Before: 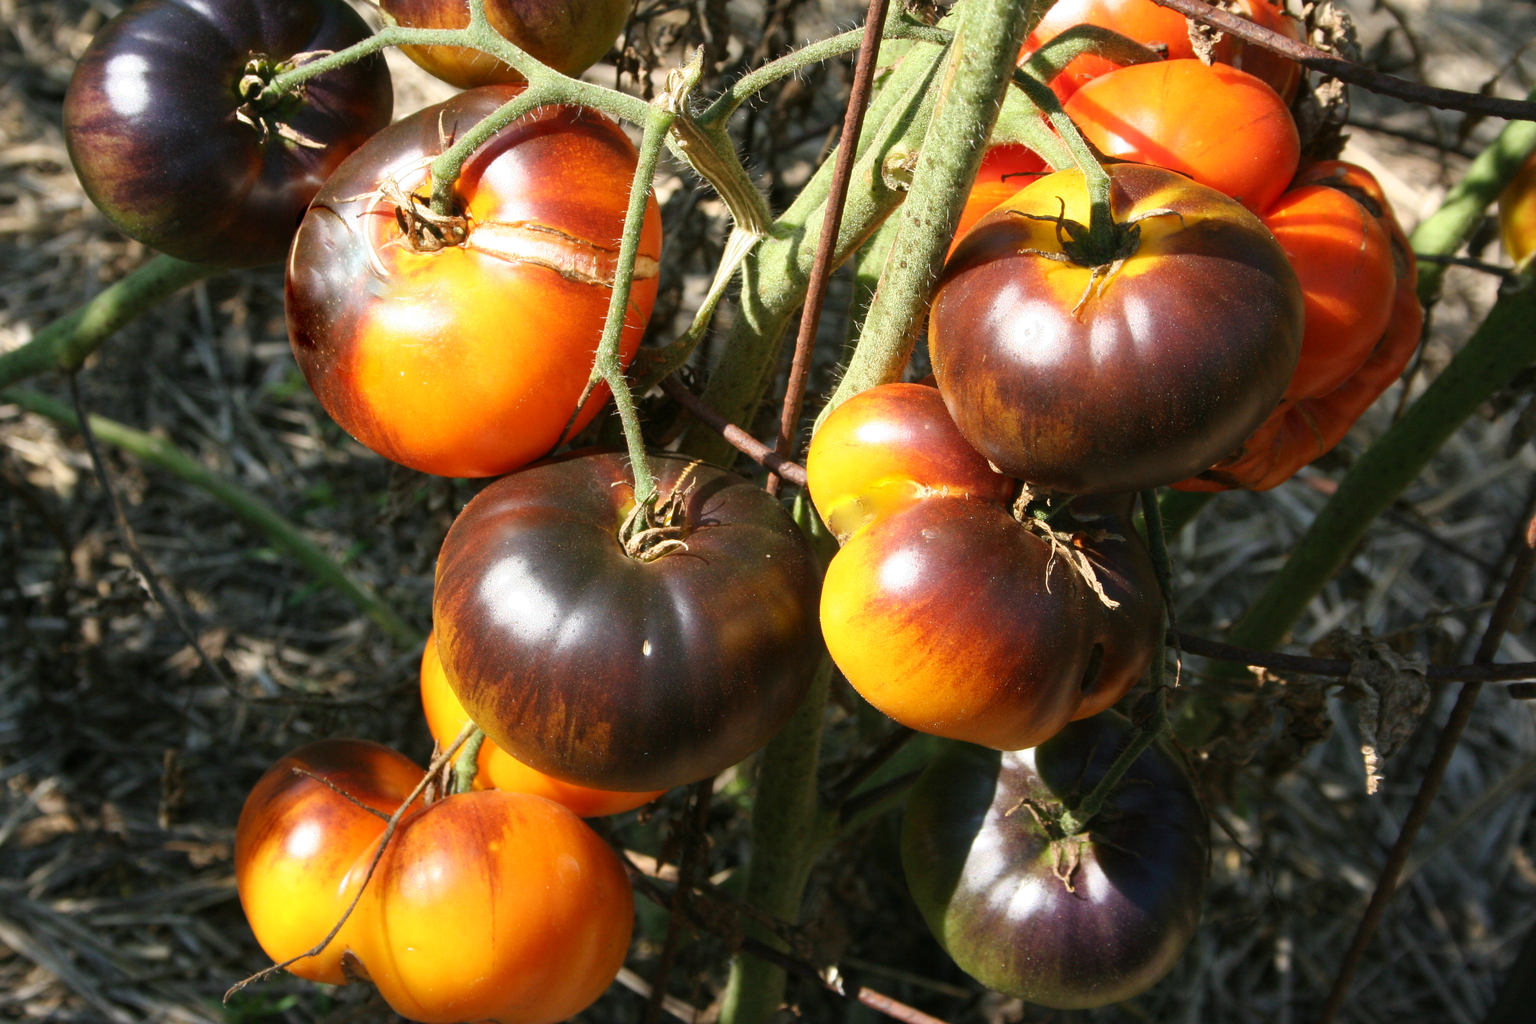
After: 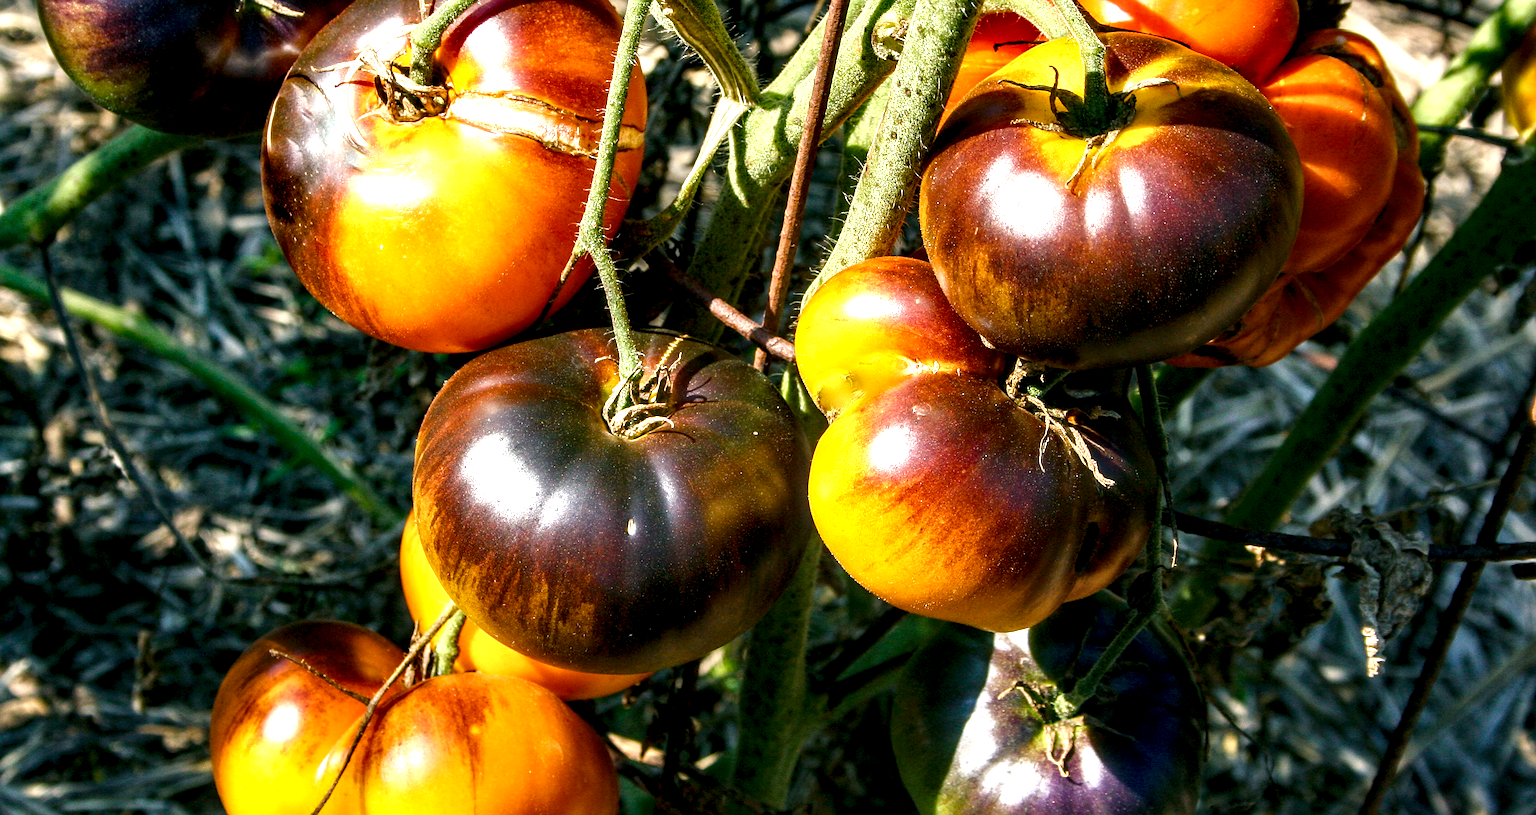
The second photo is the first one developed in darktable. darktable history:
color balance rgb: shadows lift › chroma 7.416%, shadows lift › hue 246.22°, perceptual saturation grading › global saturation 34.533%, perceptual saturation grading › highlights -25.566%, perceptual saturation grading › shadows 49.266%, global vibrance 20%
sharpen: on, module defaults
local contrast: detail 204%
crop and rotate: left 1.934%, top 12.959%, right 0.209%, bottom 9.124%
